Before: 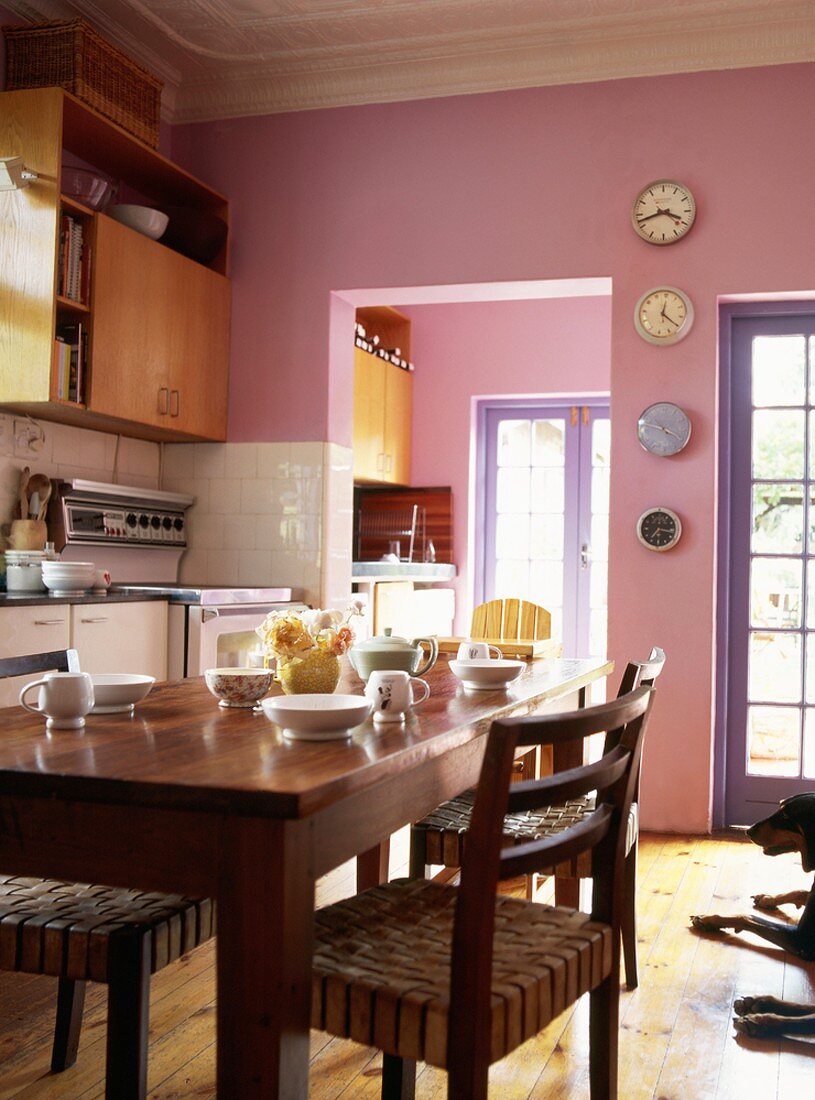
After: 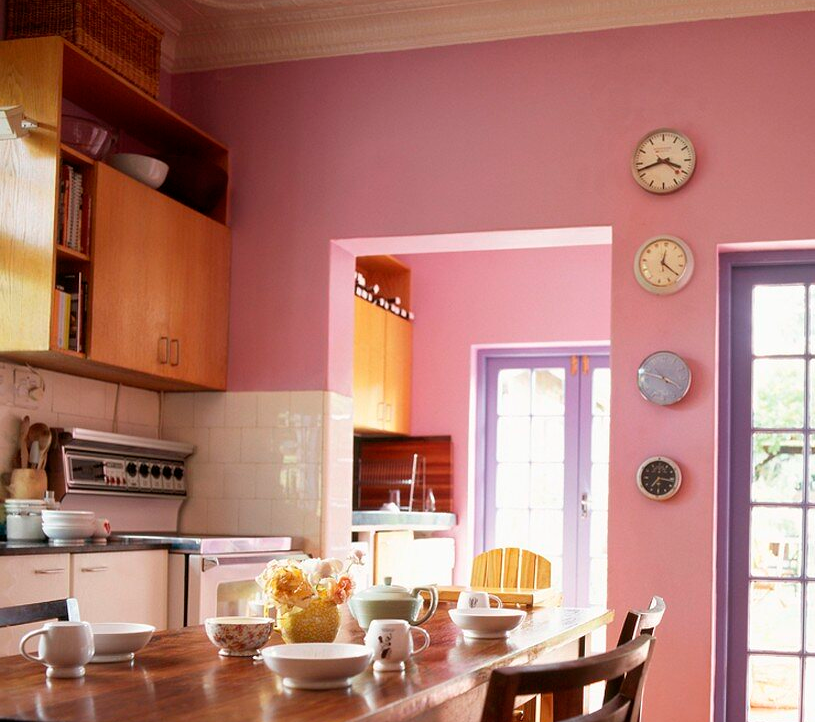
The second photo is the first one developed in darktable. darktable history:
crop and rotate: top 4.713%, bottom 29.564%
